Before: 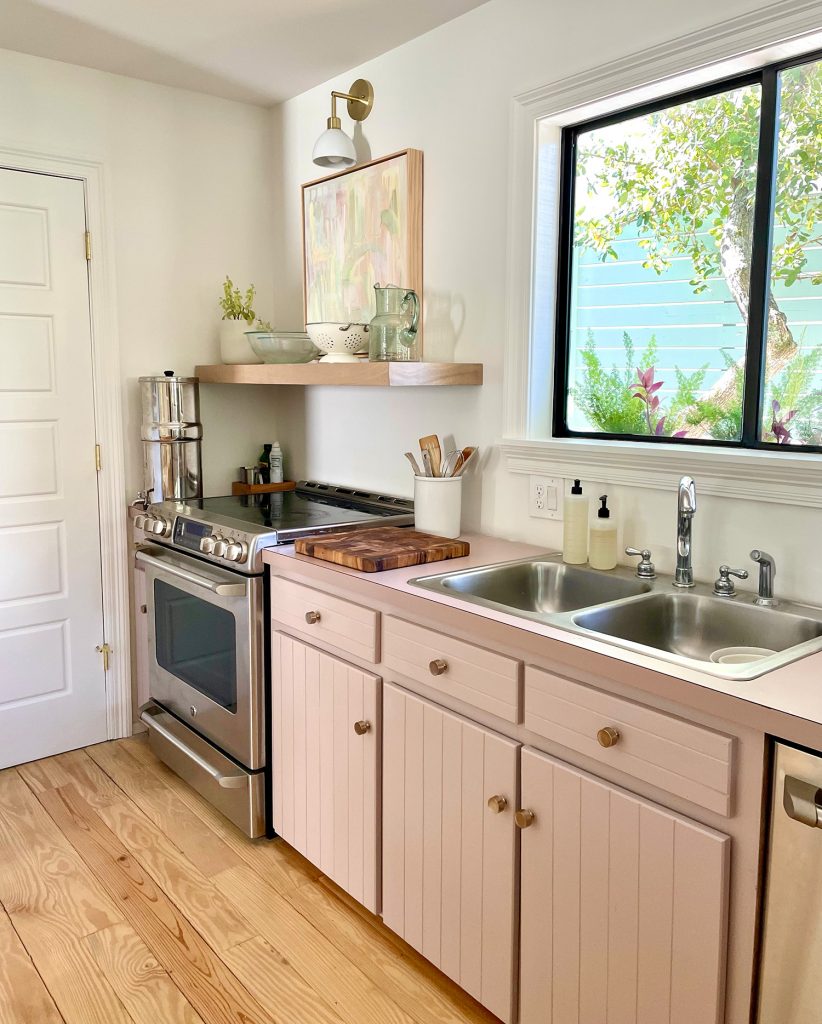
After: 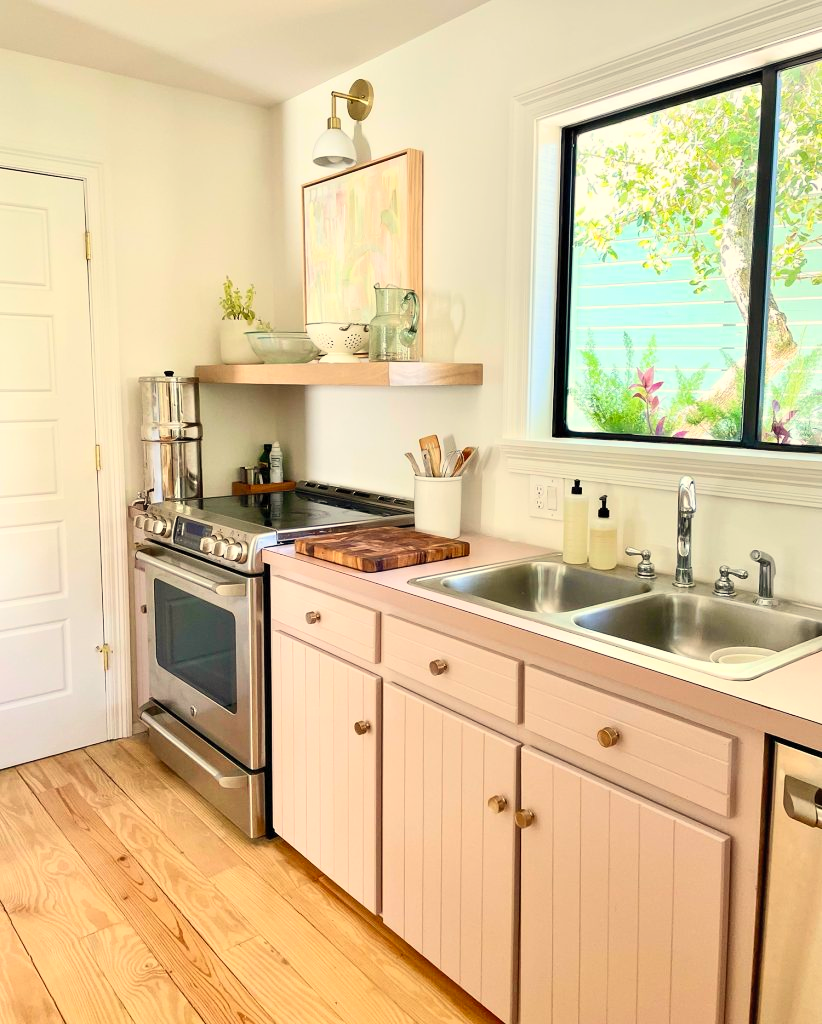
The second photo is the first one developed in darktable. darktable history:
white balance: red 1.029, blue 0.92
contrast brightness saturation: contrast 0.2, brightness 0.16, saturation 0.22
